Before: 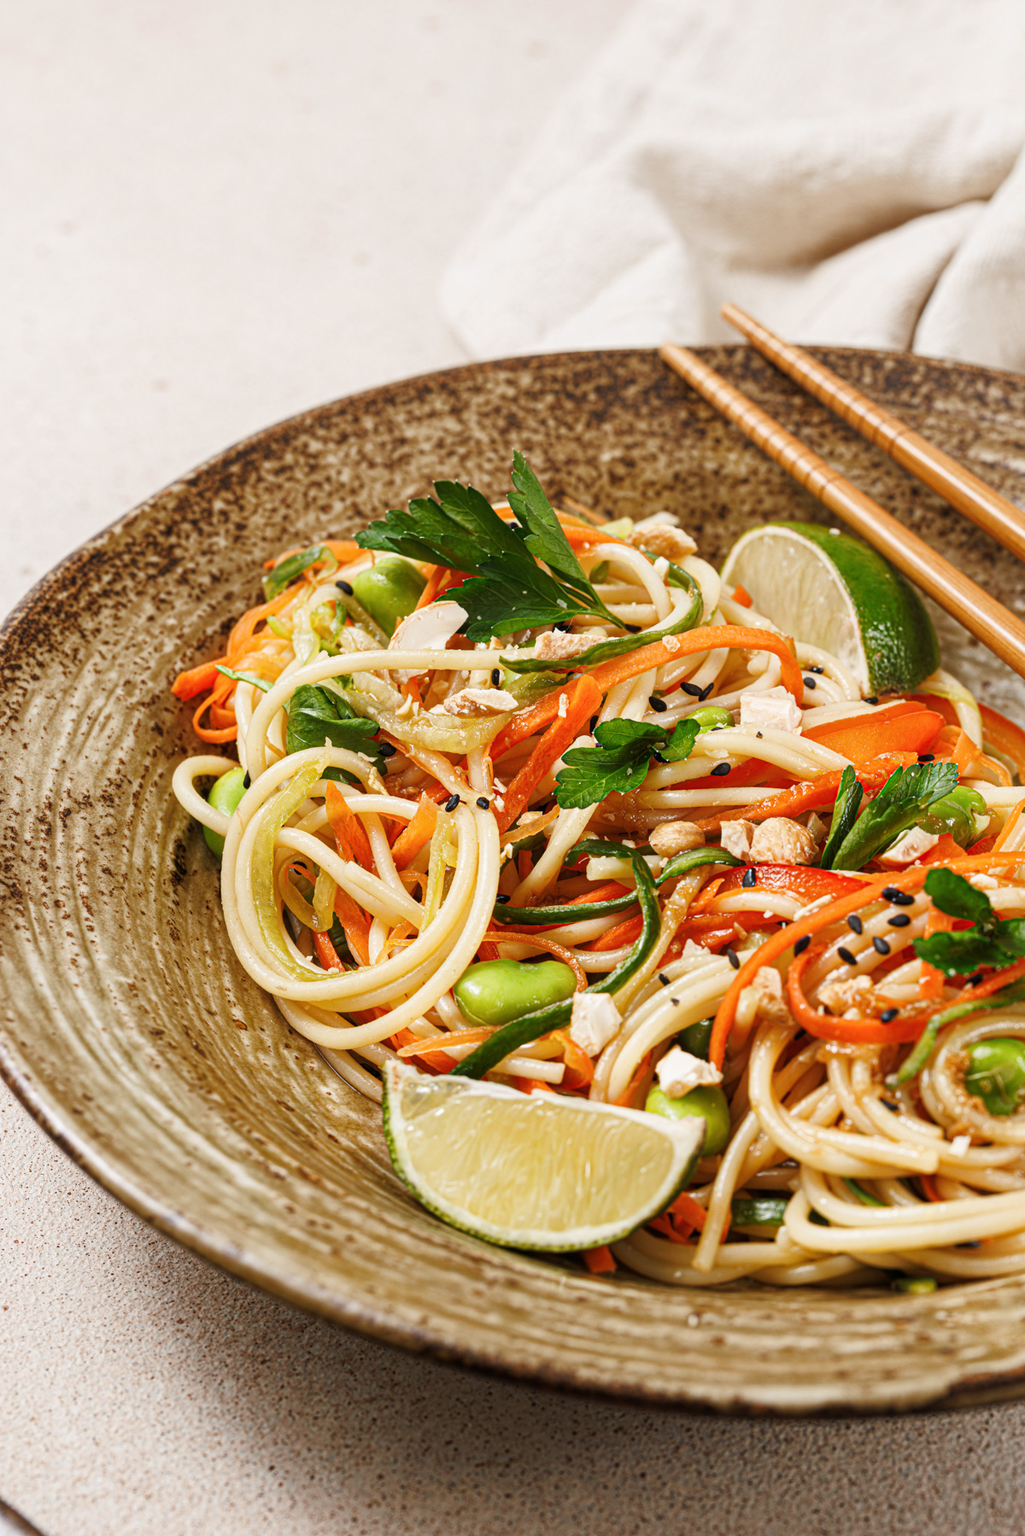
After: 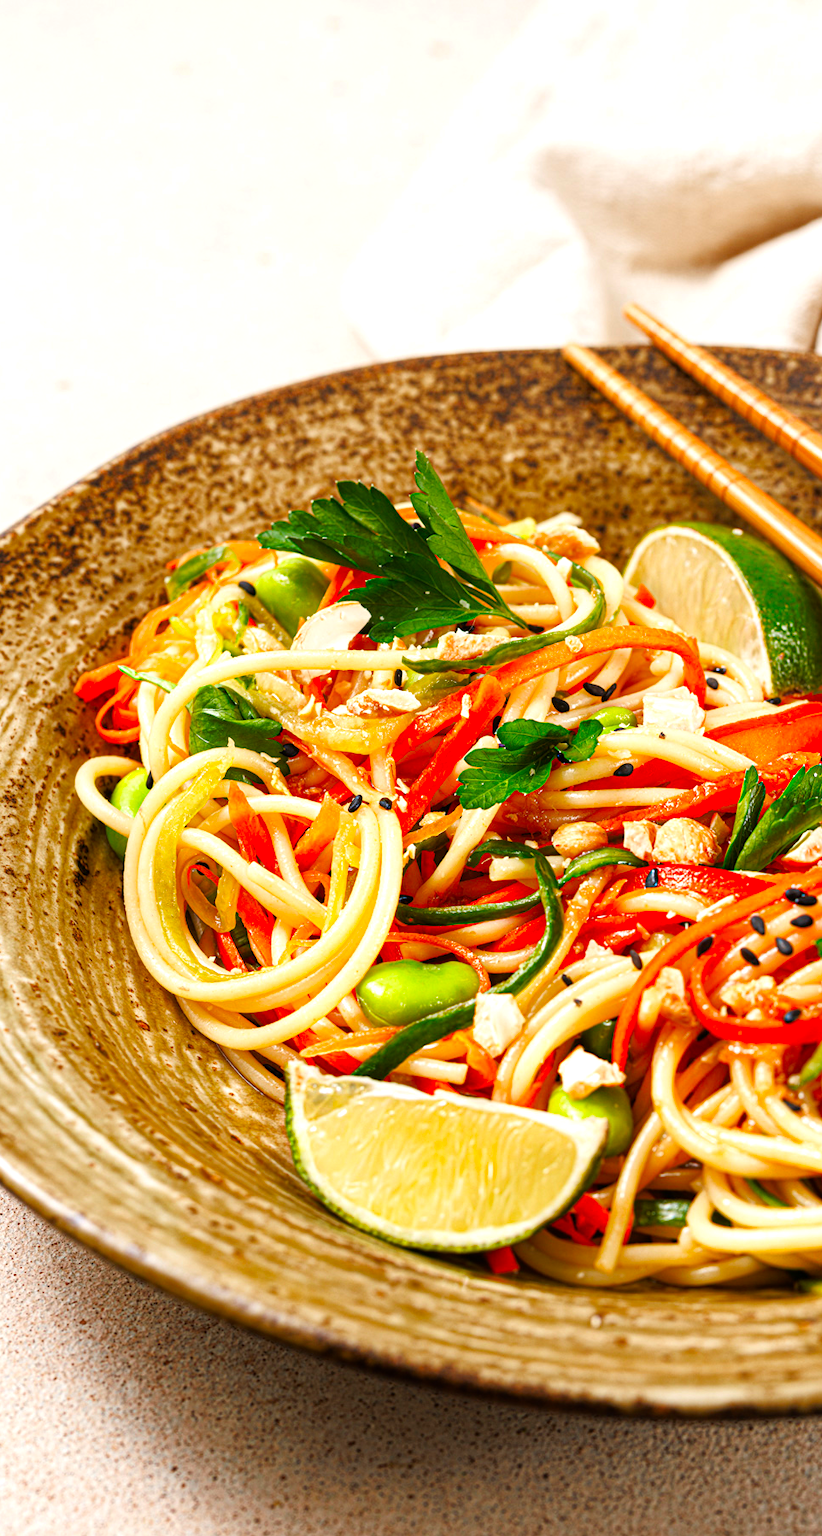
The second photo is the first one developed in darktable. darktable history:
crop and rotate: left 9.5%, right 10.167%
contrast brightness saturation: saturation 0.481
tone equalizer: -8 EV -0.377 EV, -7 EV -0.359 EV, -6 EV -0.31 EV, -5 EV -0.201 EV, -3 EV 0.245 EV, -2 EV 0.319 EV, -1 EV 0.369 EV, +0 EV 0.402 EV
